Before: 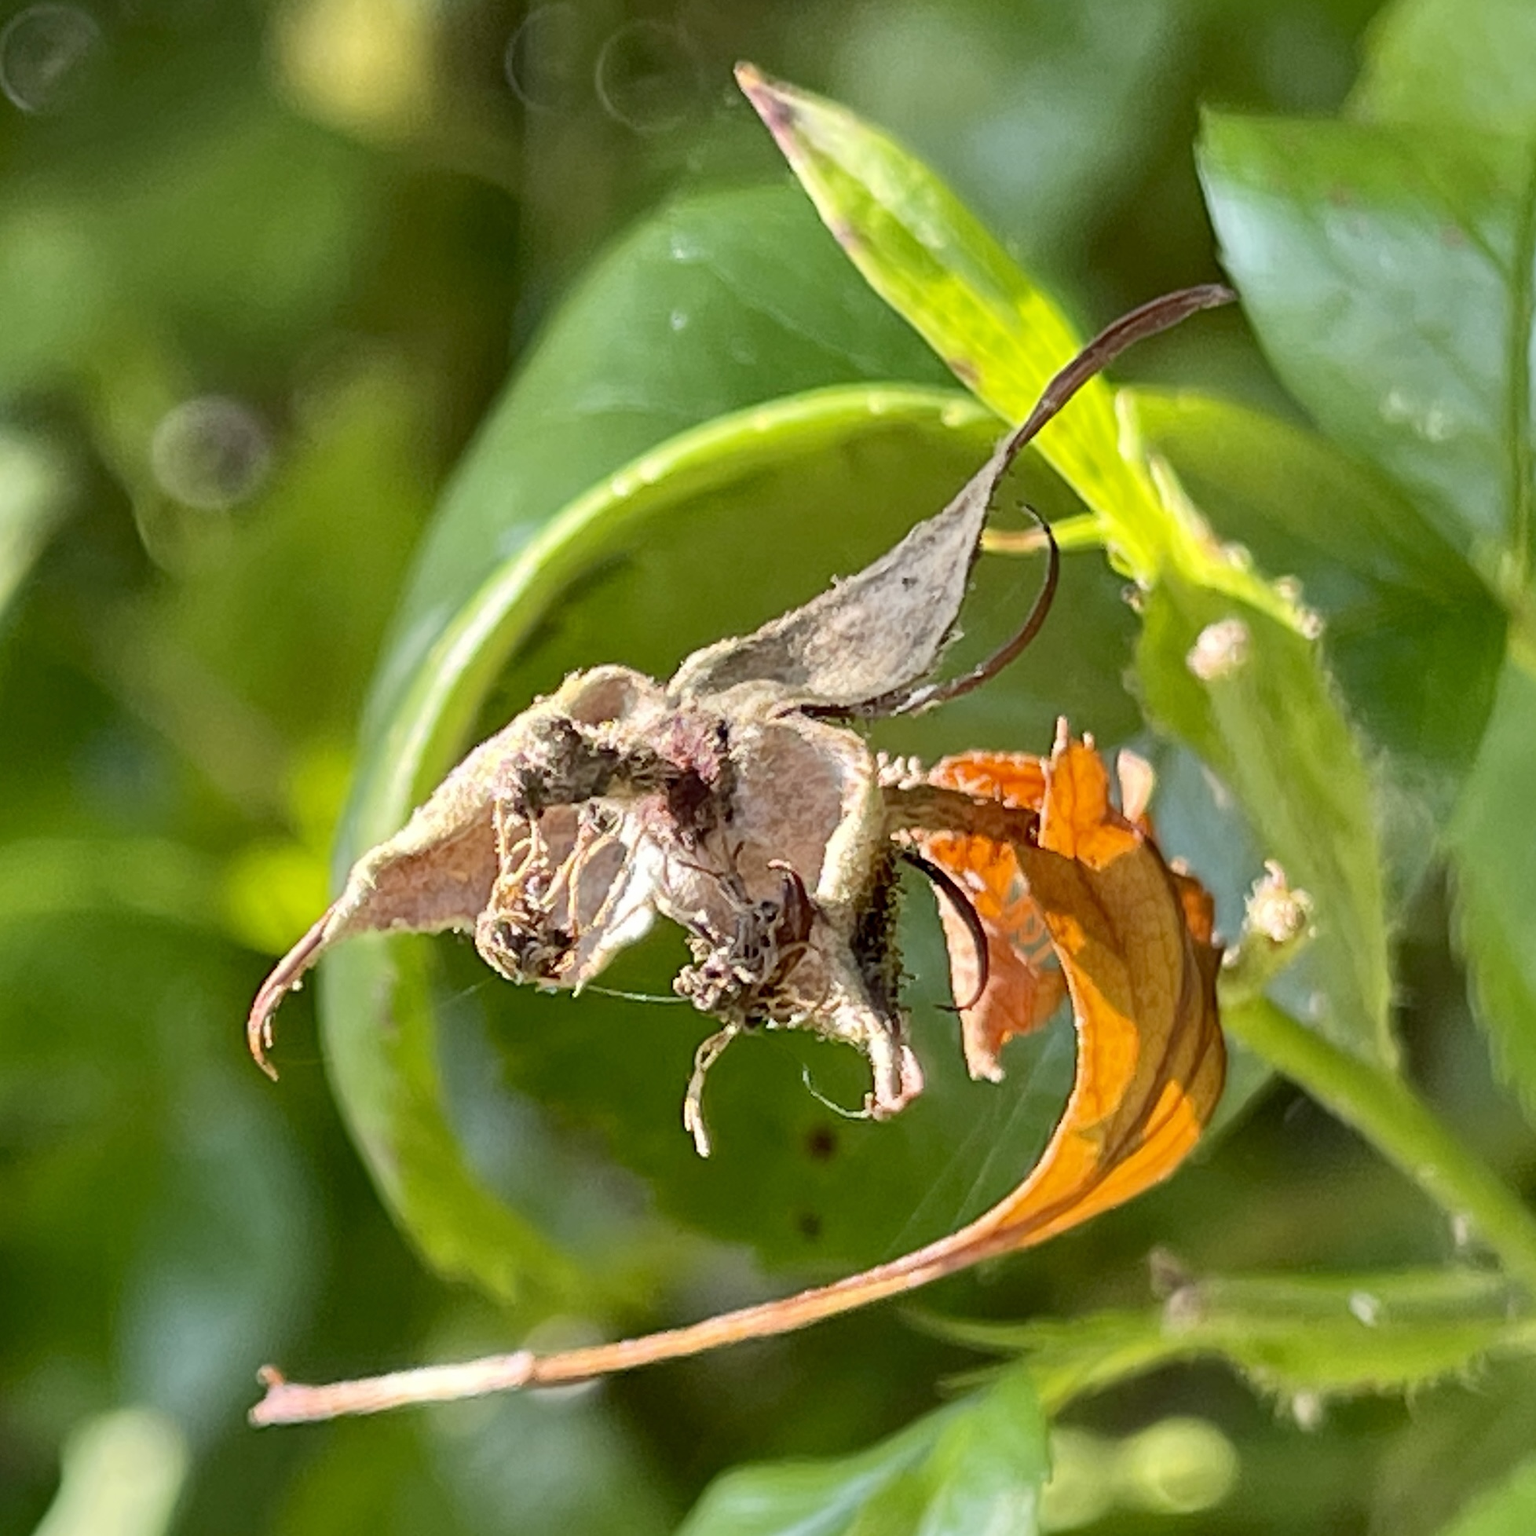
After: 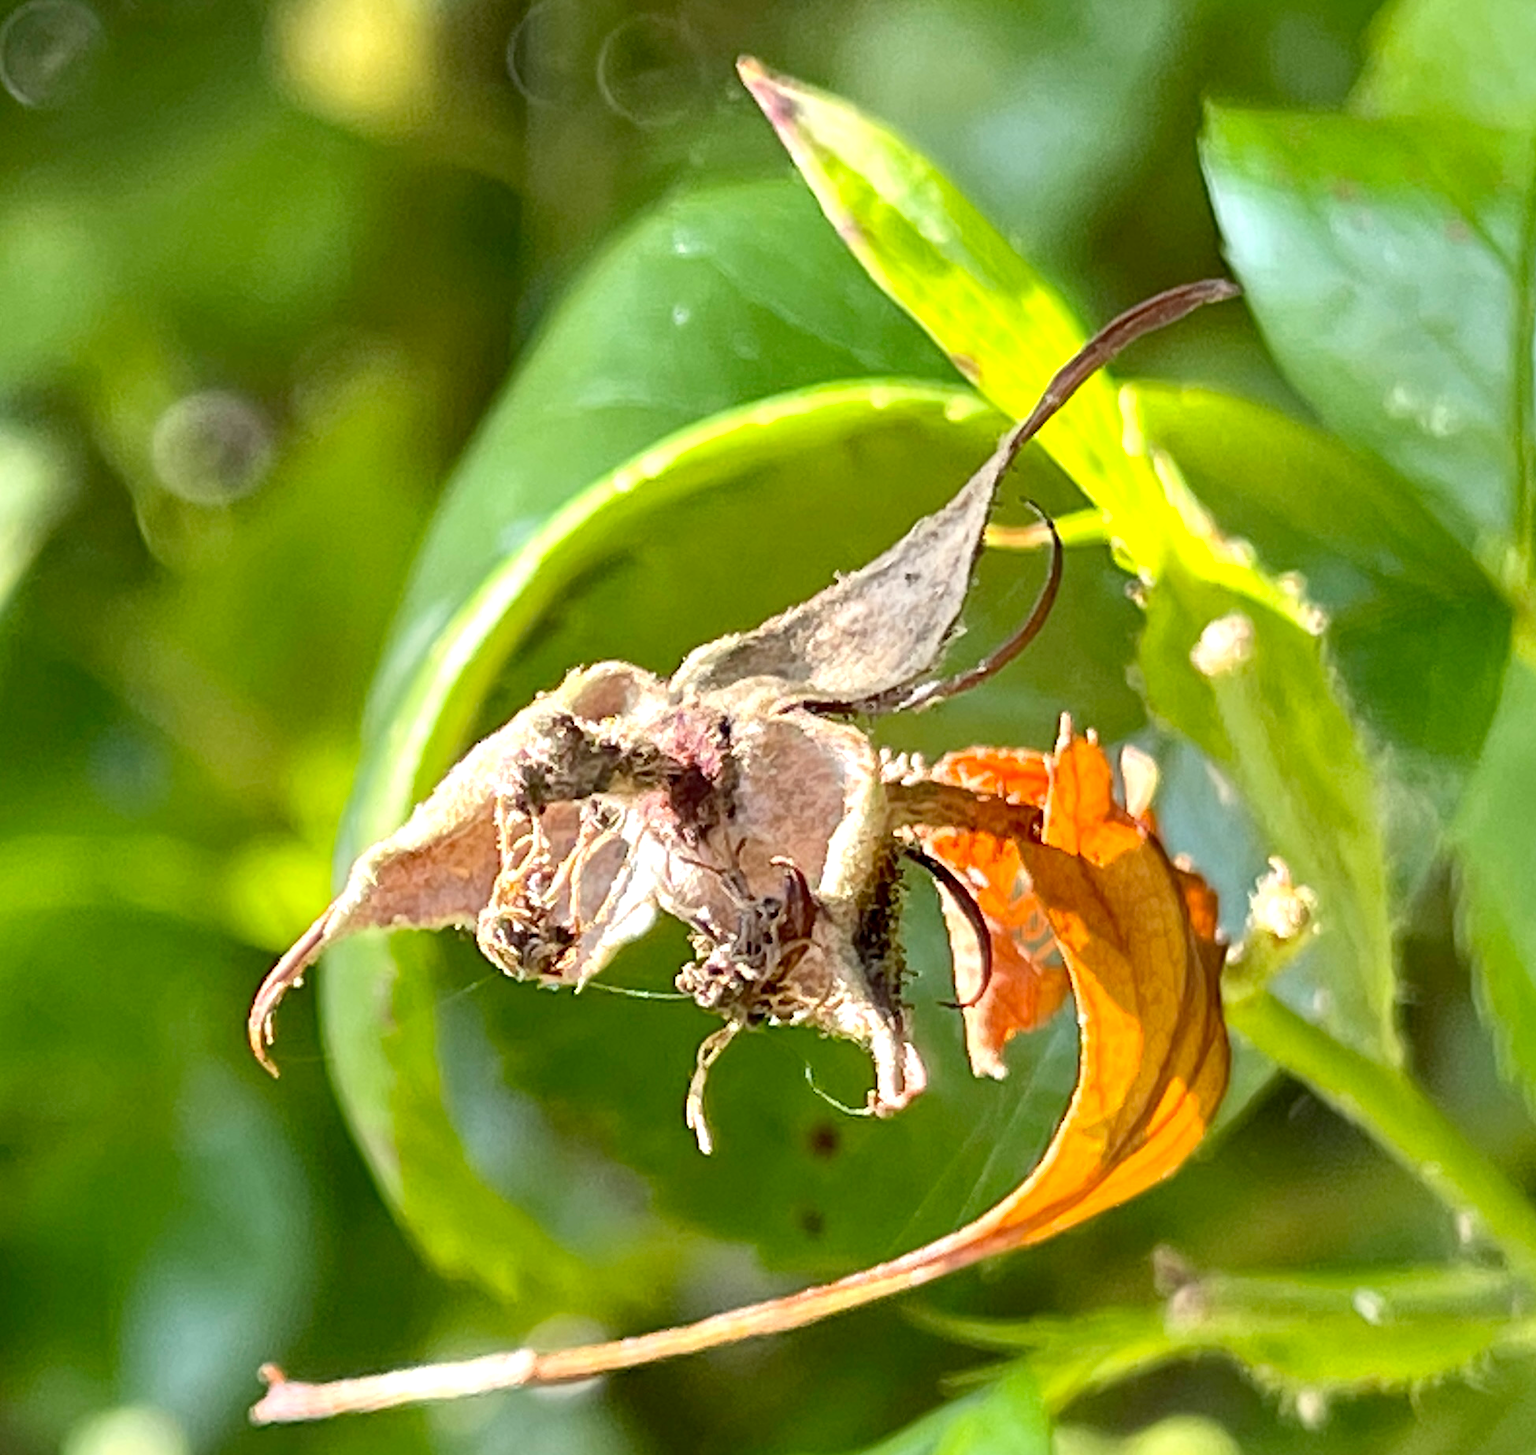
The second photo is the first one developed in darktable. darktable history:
crop: top 0.448%, right 0.264%, bottom 5.045%
exposure: black level correction 0.001, exposure 0.5 EV, compensate exposure bias true, compensate highlight preservation false
